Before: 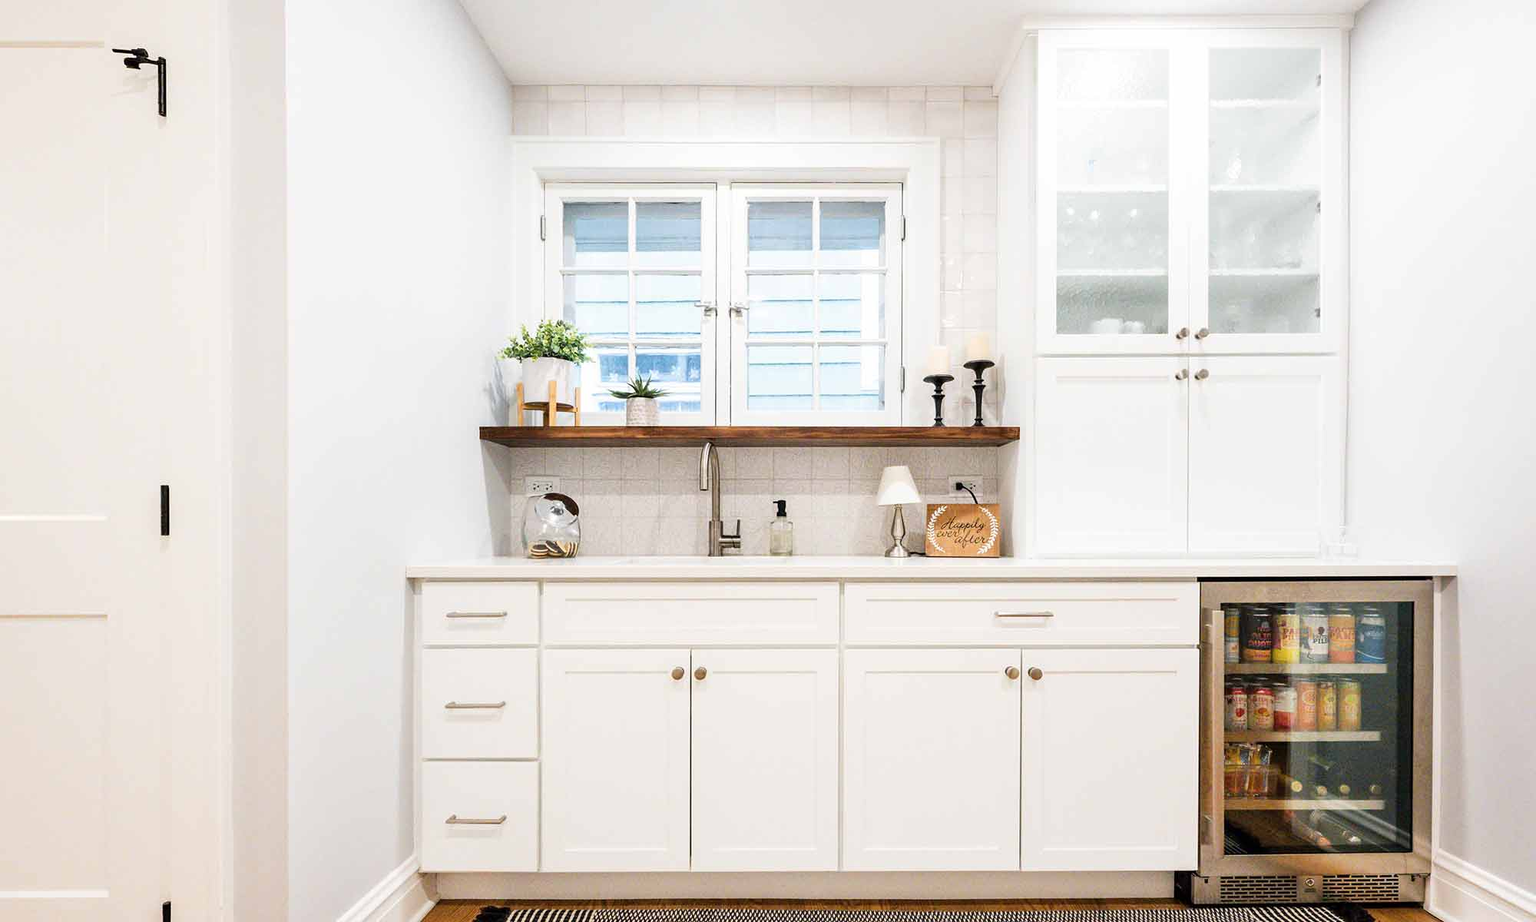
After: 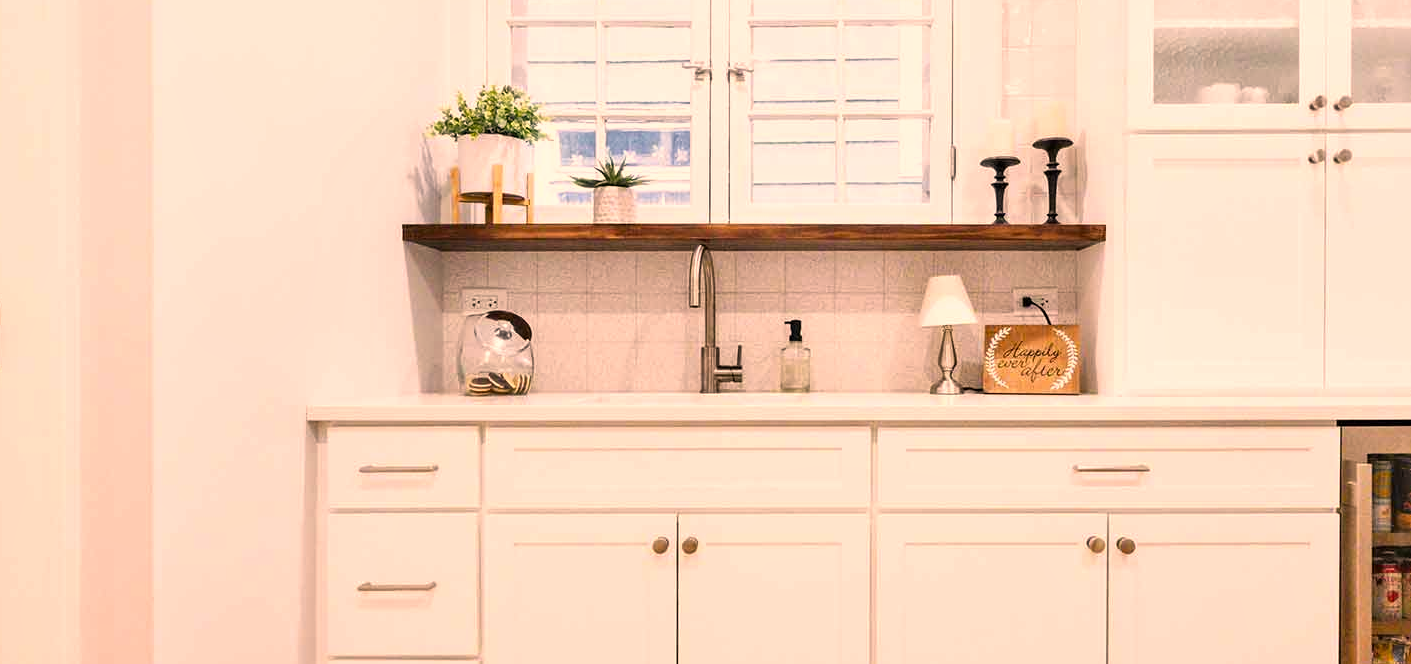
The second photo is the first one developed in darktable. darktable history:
crop: left 11.123%, top 27.61%, right 18.3%, bottom 17.034%
color correction: highlights a* 17.88, highlights b* 18.79
local contrast: mode bilateral grid, contrast 25, coarseness 50, detail 123%, midtone range 0.2
